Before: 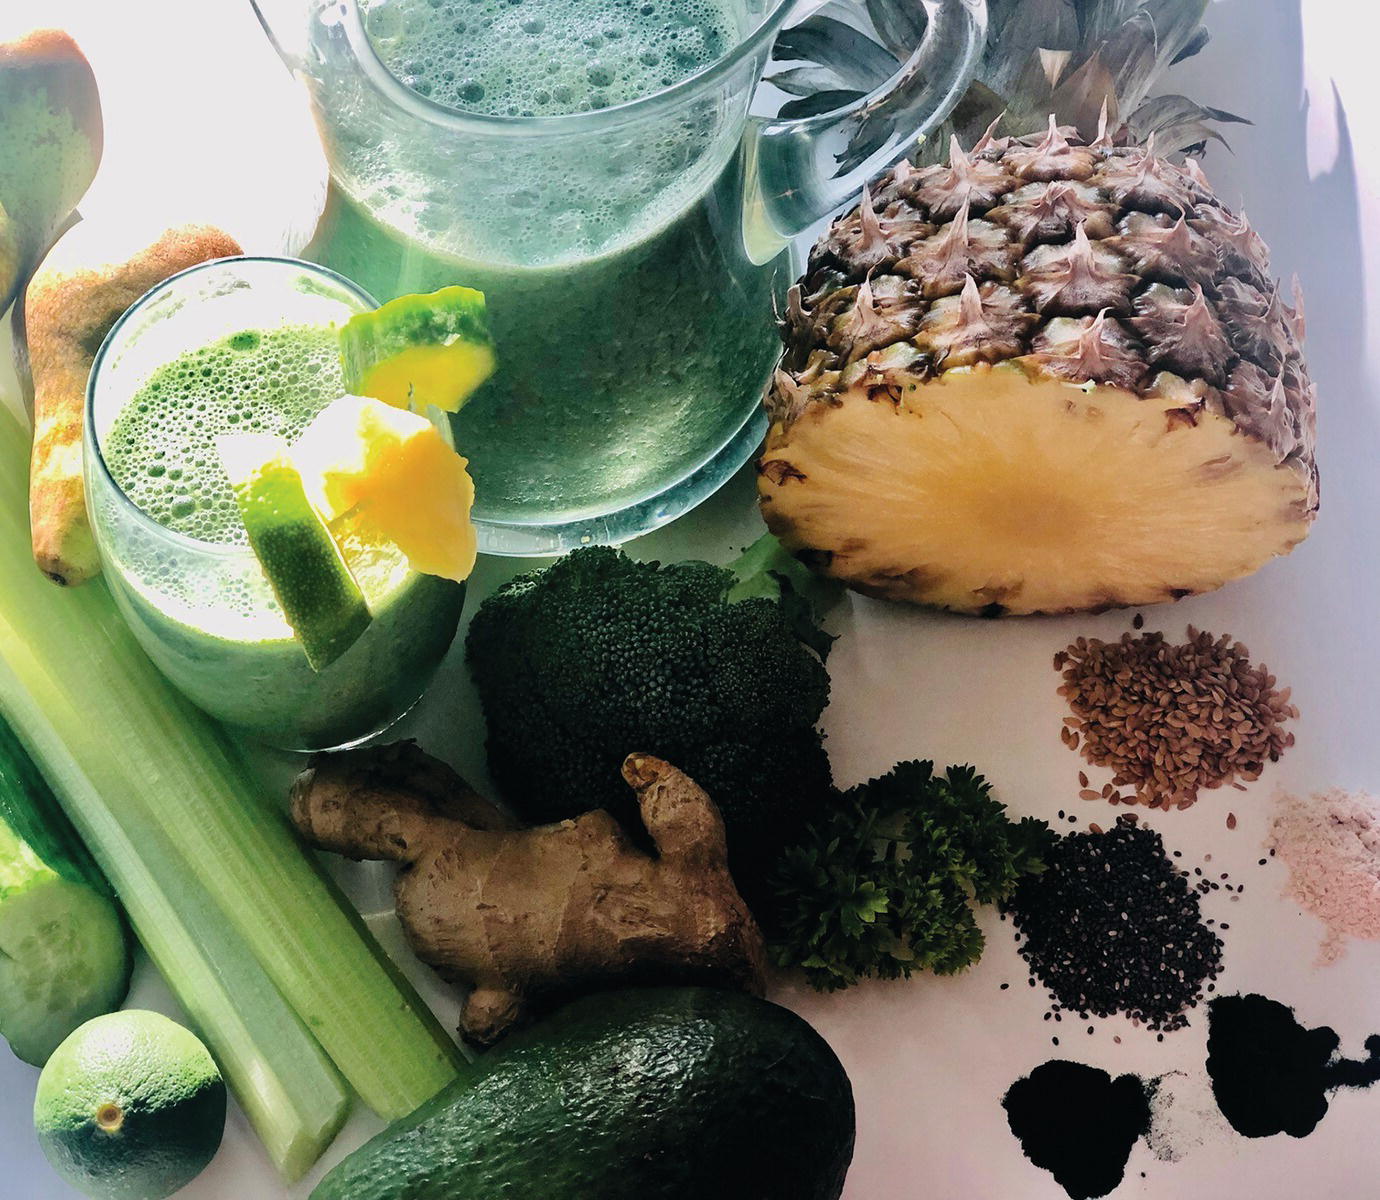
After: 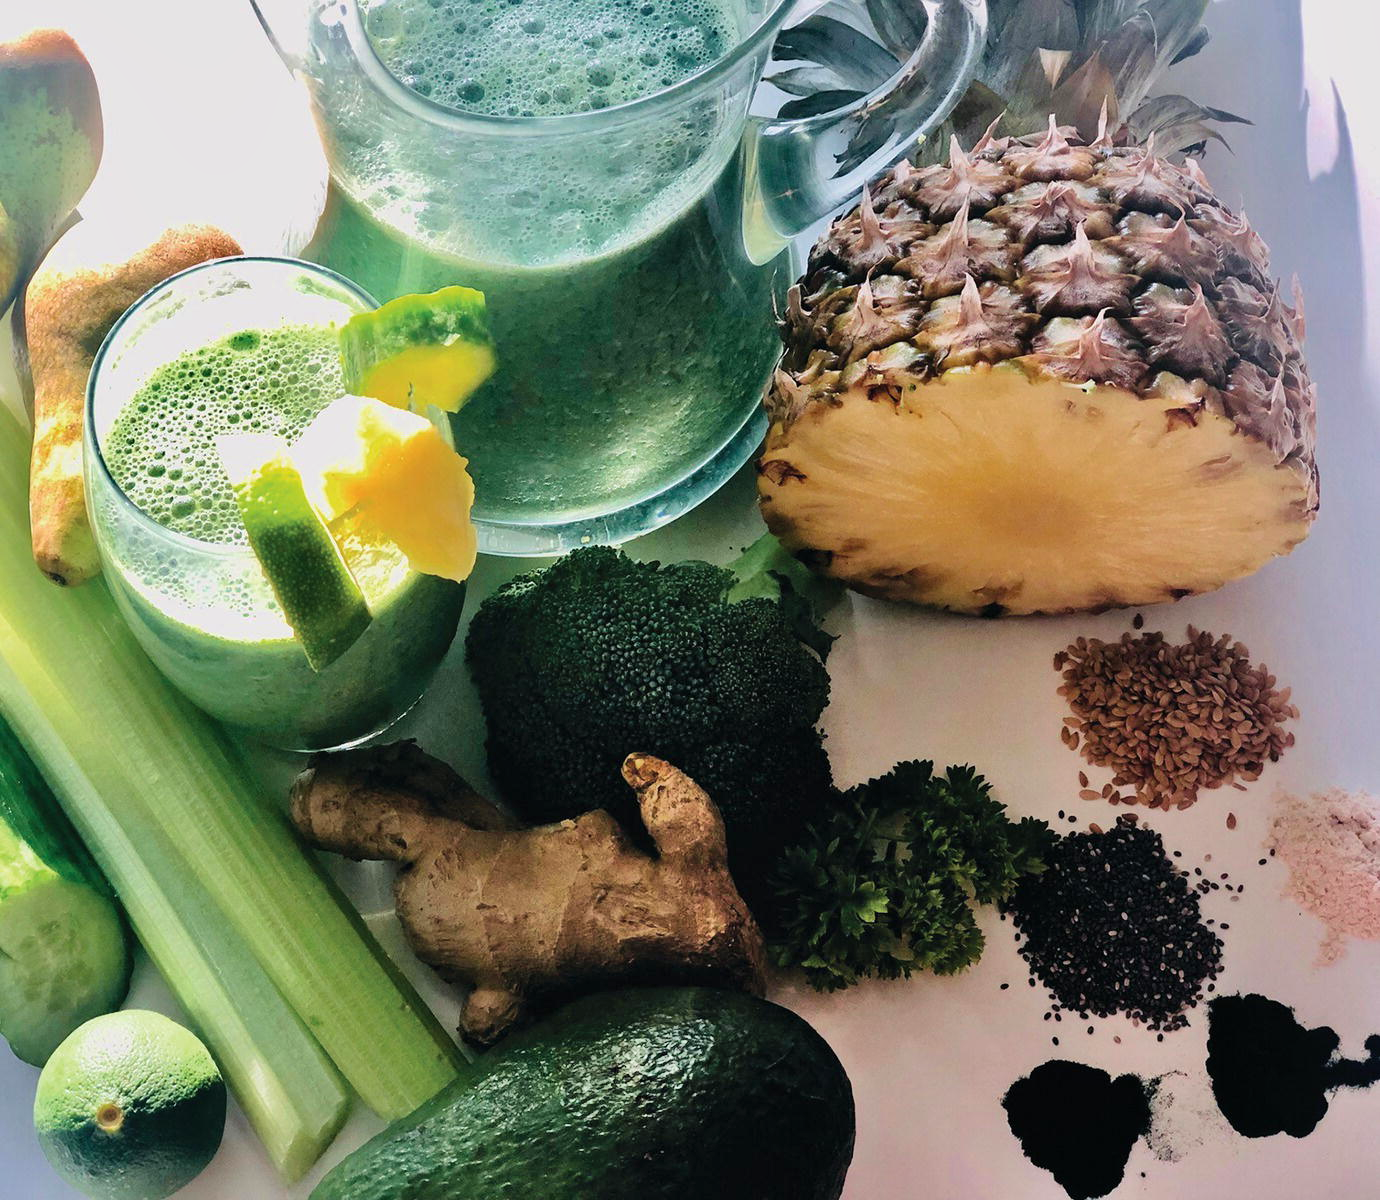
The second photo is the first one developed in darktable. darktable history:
velvia: strength 14.83%
shadows and highlights: shadows 52.25, highlights -28.23, soften with gaussian
